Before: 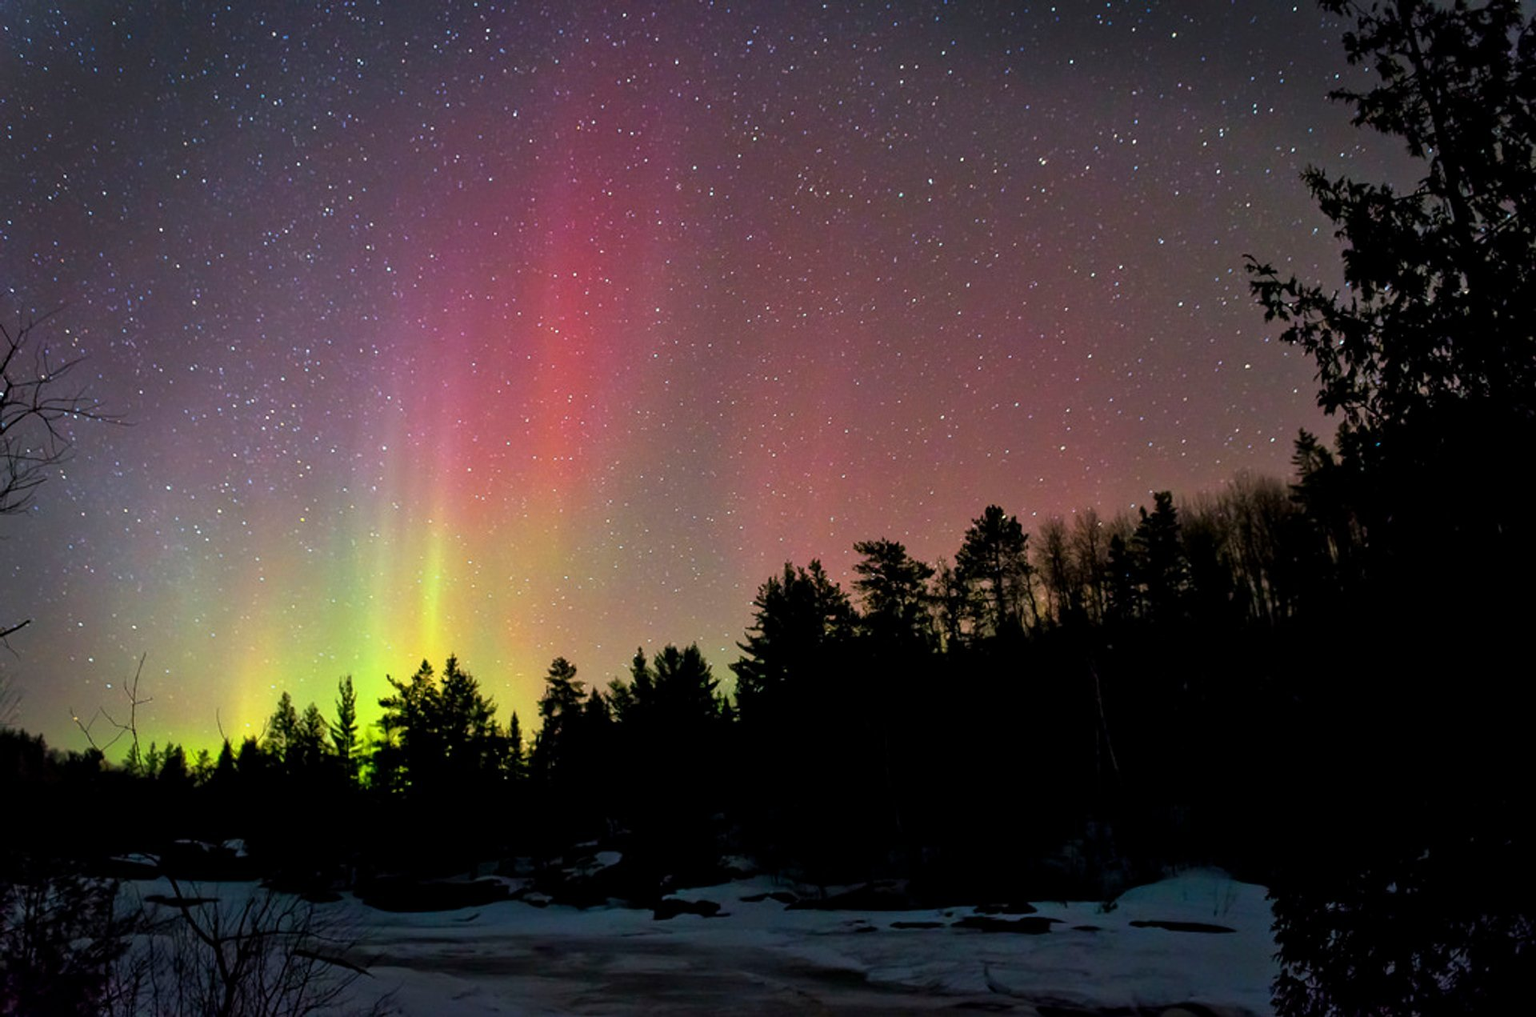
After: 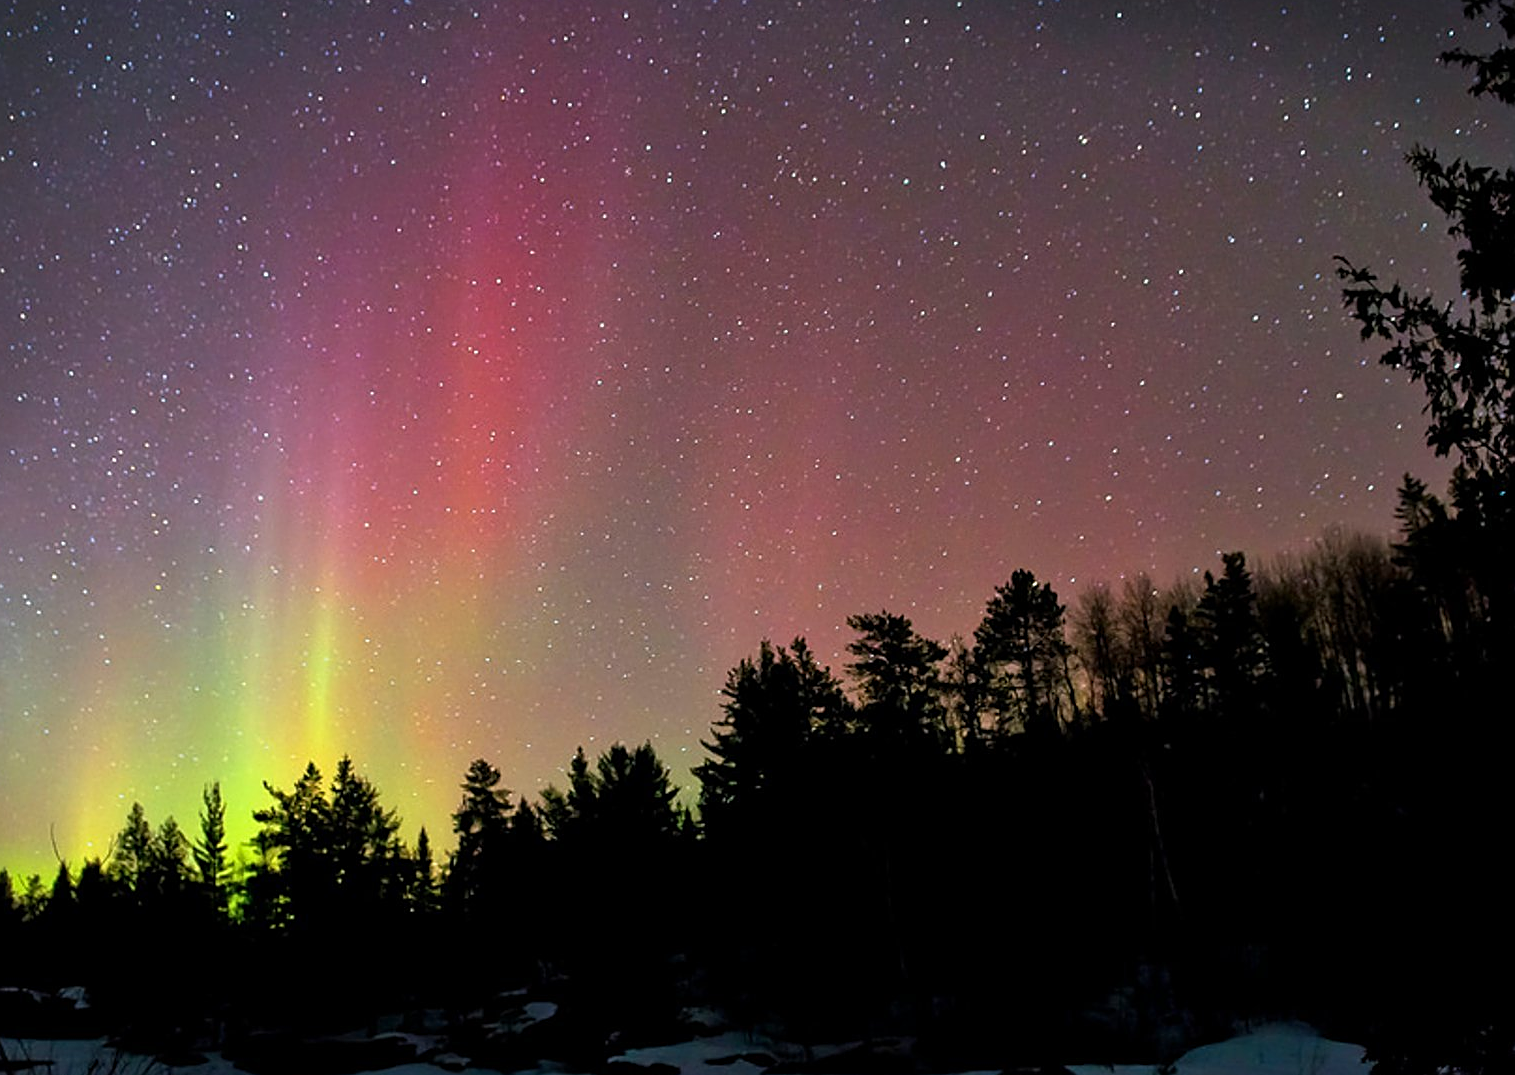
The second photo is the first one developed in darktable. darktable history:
crop: left 11.503%, top 4.915%, right 9.589%, bottom 10.505%
sharpen: on, module defaults
